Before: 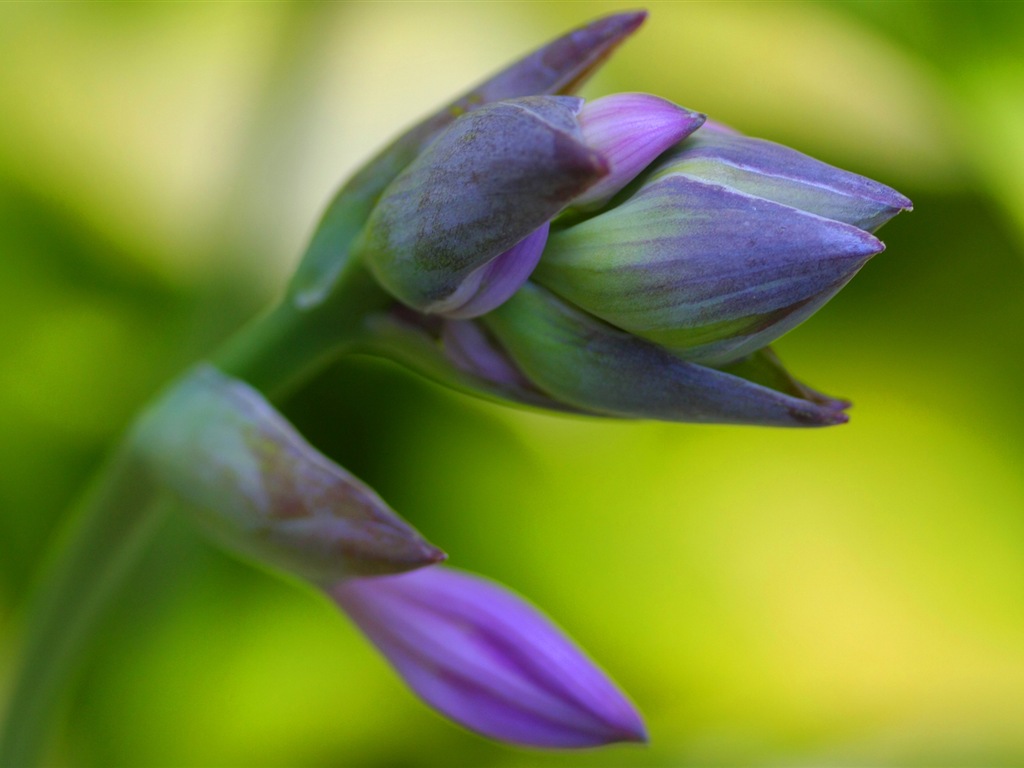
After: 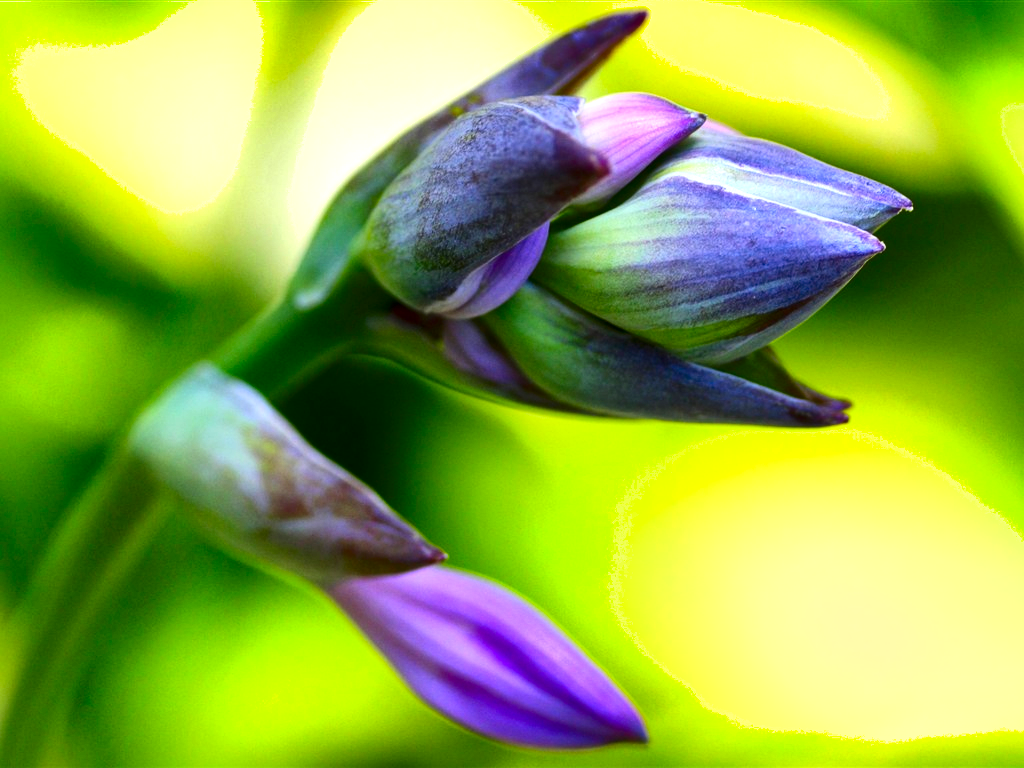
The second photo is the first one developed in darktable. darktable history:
contrast brightness saturation: contrast 0.216, brightness -0.181, saturation 0.233
shadows and highlights: low approximation 0.01, soften with gaussian
exposure: black level correction 0, exposure 1.101 EV, compensate exposure bias true, compensate highlight preservation false
local contrast: mode bilateral grid, contrast 20, coarseness 51, detail 141%, midtone range 0.2
